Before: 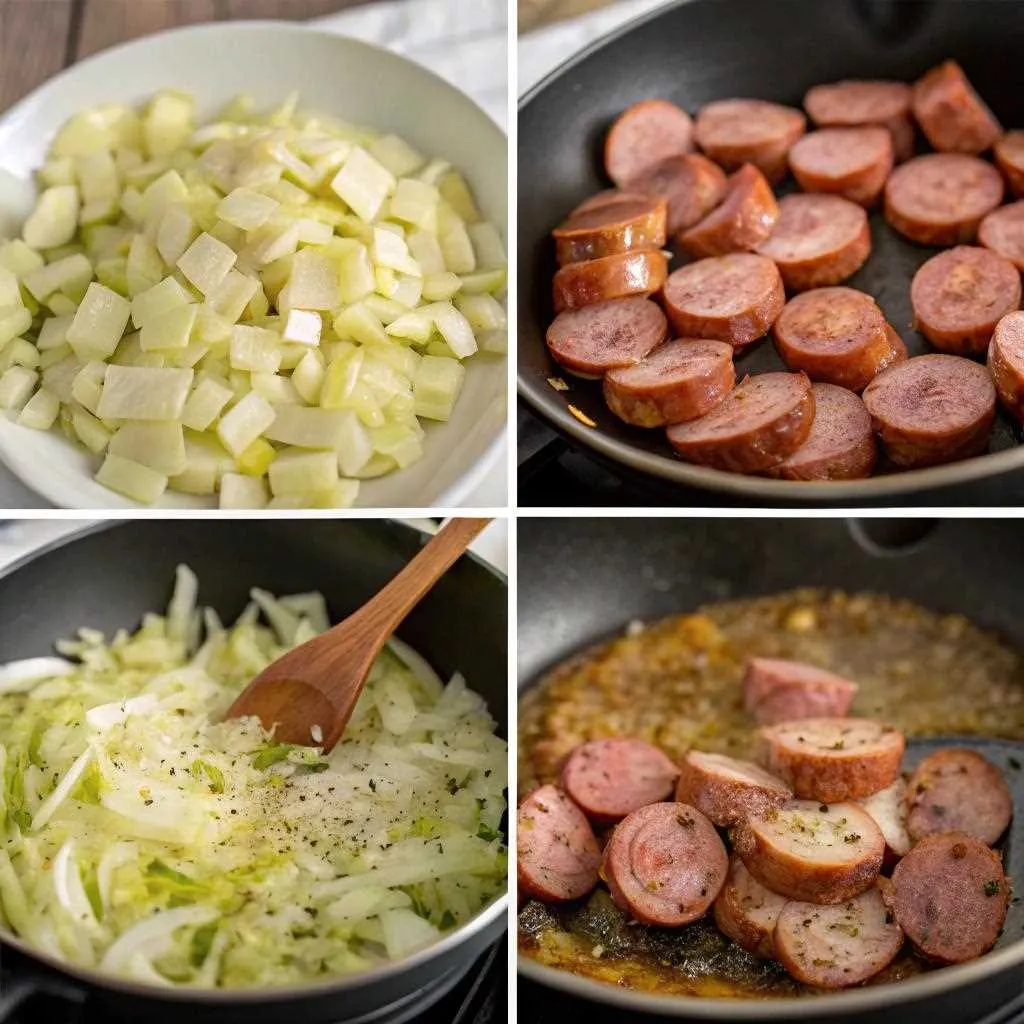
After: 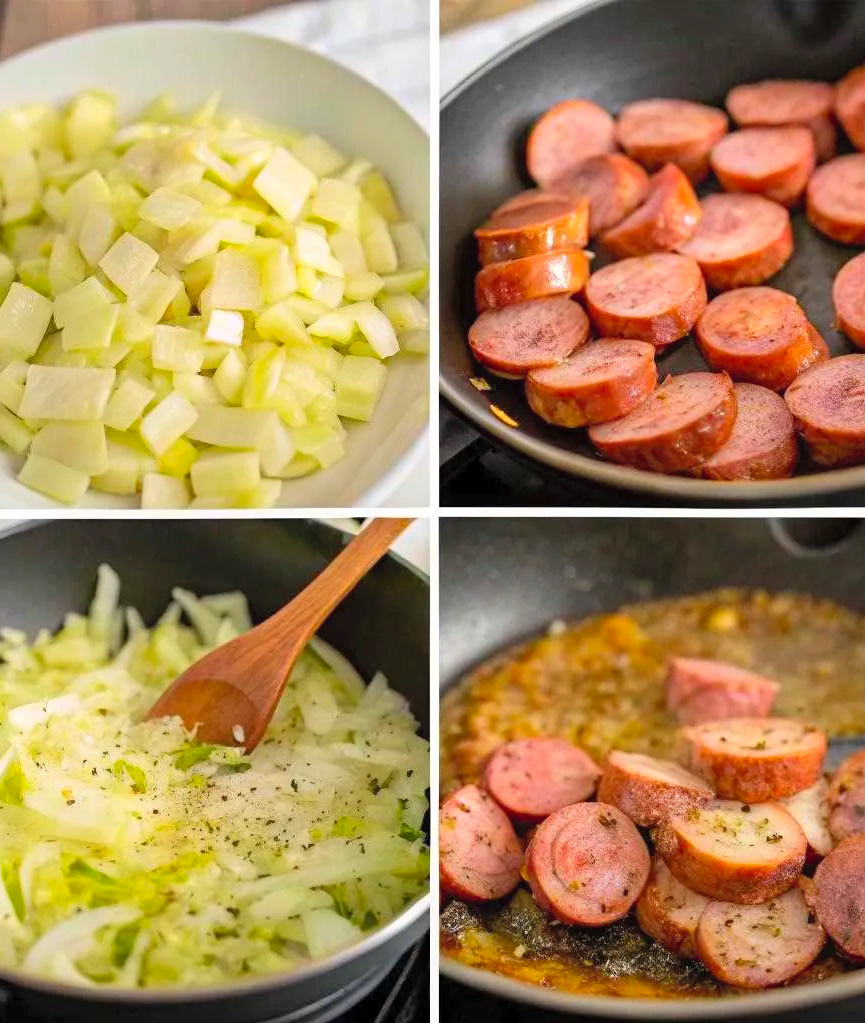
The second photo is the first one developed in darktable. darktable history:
contrast brightness saturation: contrast 0.069, brightness 0.173, saturation 0.409
crop: left 7.683%, right 7.832%
